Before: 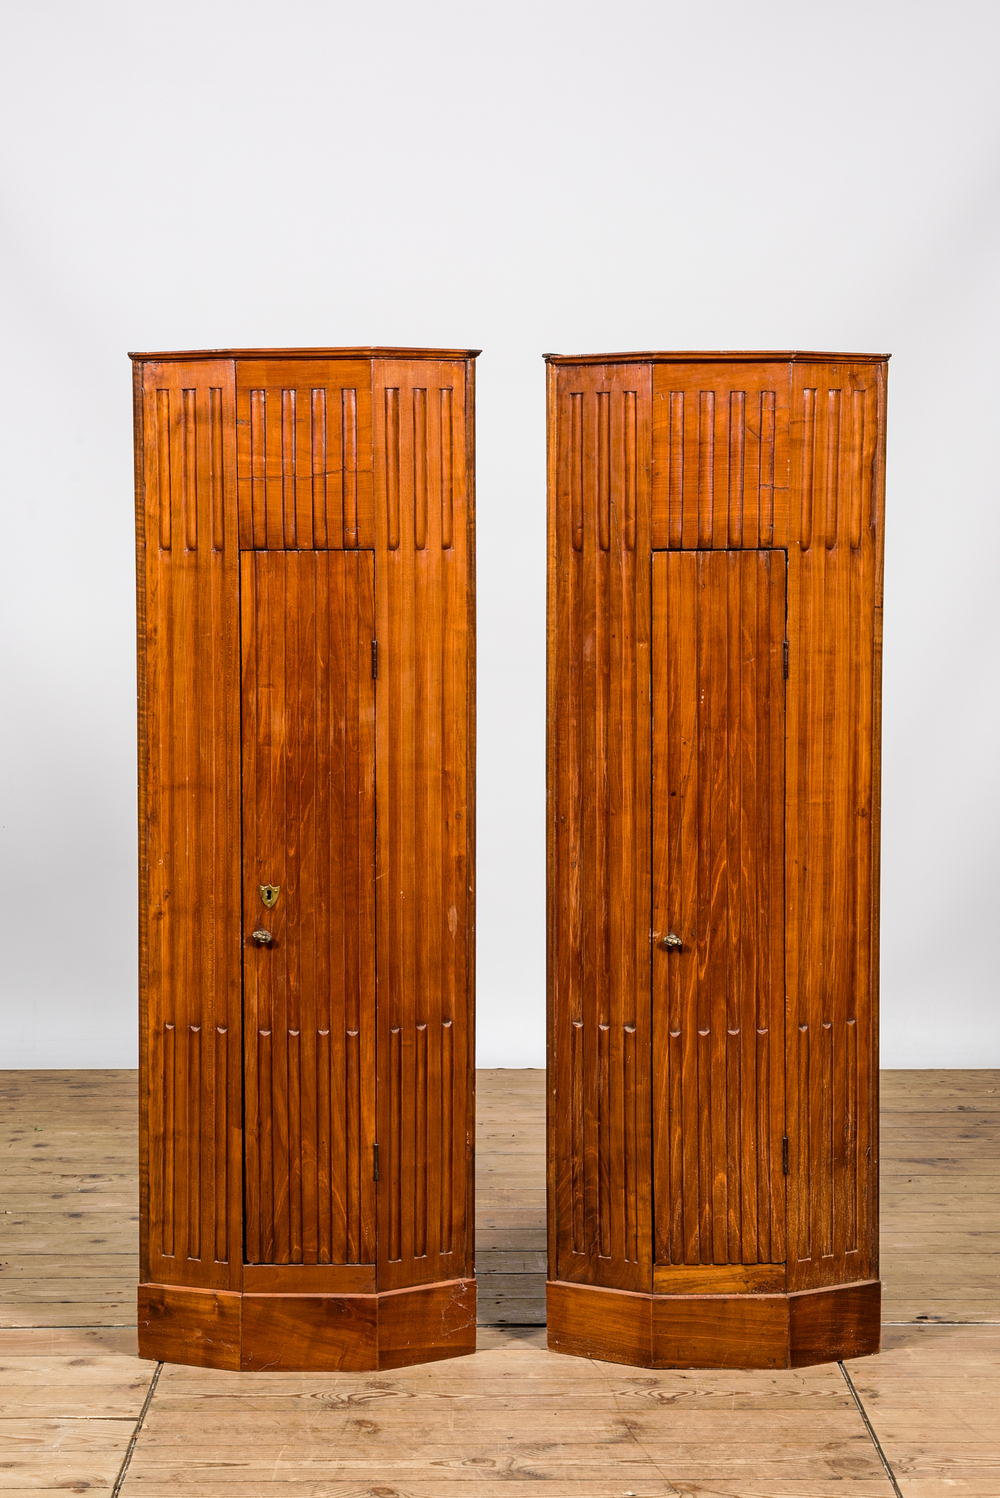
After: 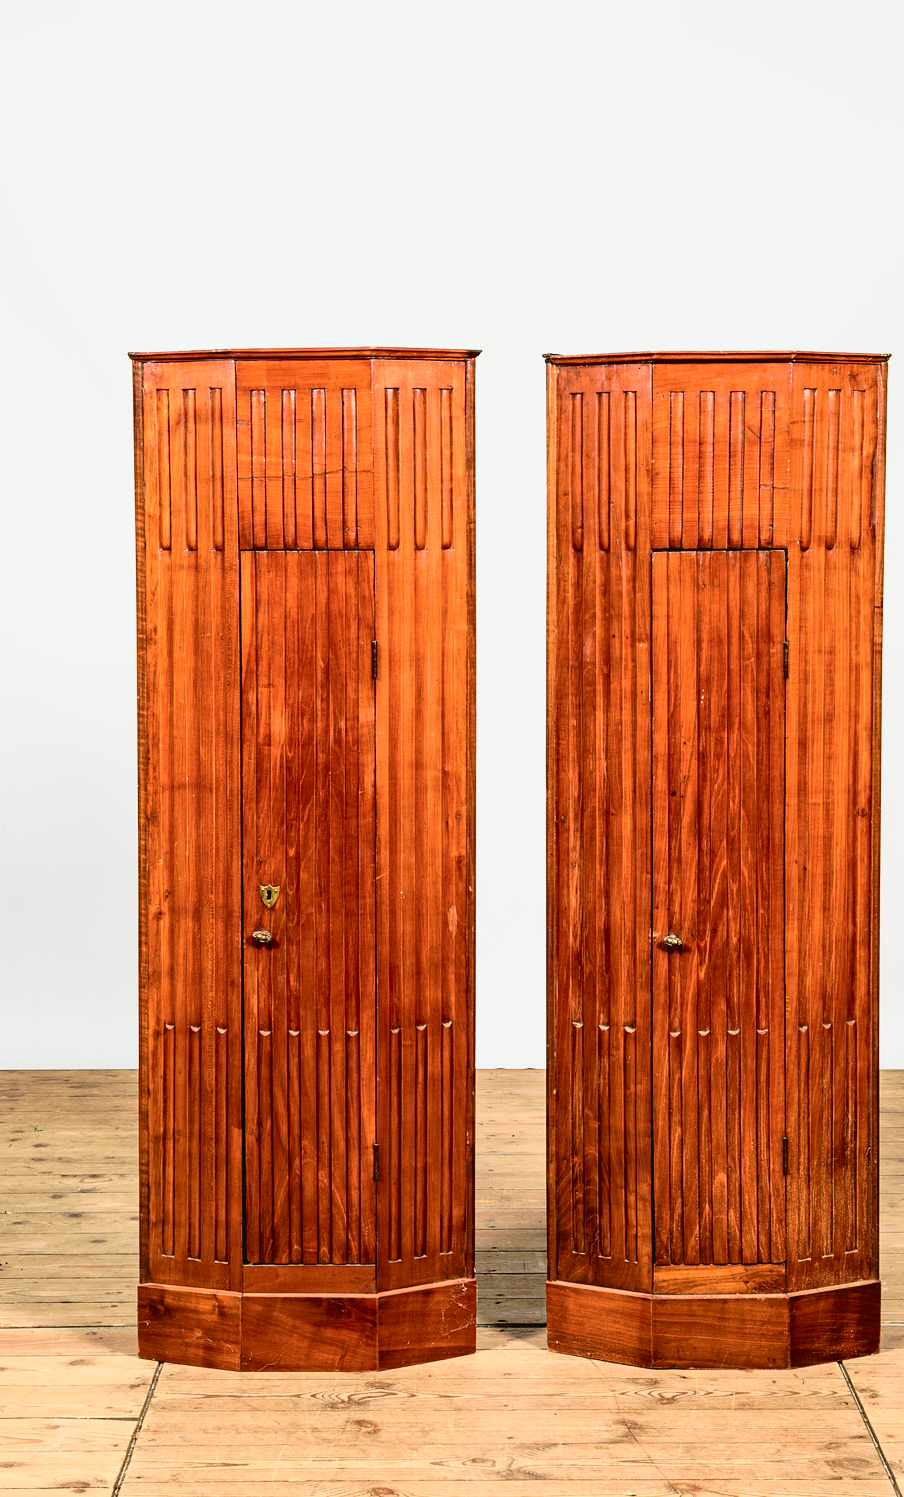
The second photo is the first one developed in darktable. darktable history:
crop: right 9.509%, bottom 0.031%
tone curve: curves: ch0 [(0.003, 0.032) (0.037, 0.037) (0.149, 0.117) (0.297, 0.318) (0.41, 0.48) (0.541, 0.649) (0.722, 0.857) (0.875, 0.946) (1, 0.98)]; ch1 [(0, 0) (0.305, 0.325) (0.453, 0.437) (0.482, 0.474) (0.501, 0.498) (0.506, 0.503) (0.559, 0.576) (0.6, 0.635) (0.656, 0.707) (1, 1)]; ch2 [(0, 0) (0.323, 0.277) (0.408, 0.399) (0.45, 0.48) (0.499, 0.502) (0.515, 0.532) (0.573, 0.602) (0.653, 0.675) (0.75, 0.756) (1, 1)], color space Lab, independent channels, preserve colors none
